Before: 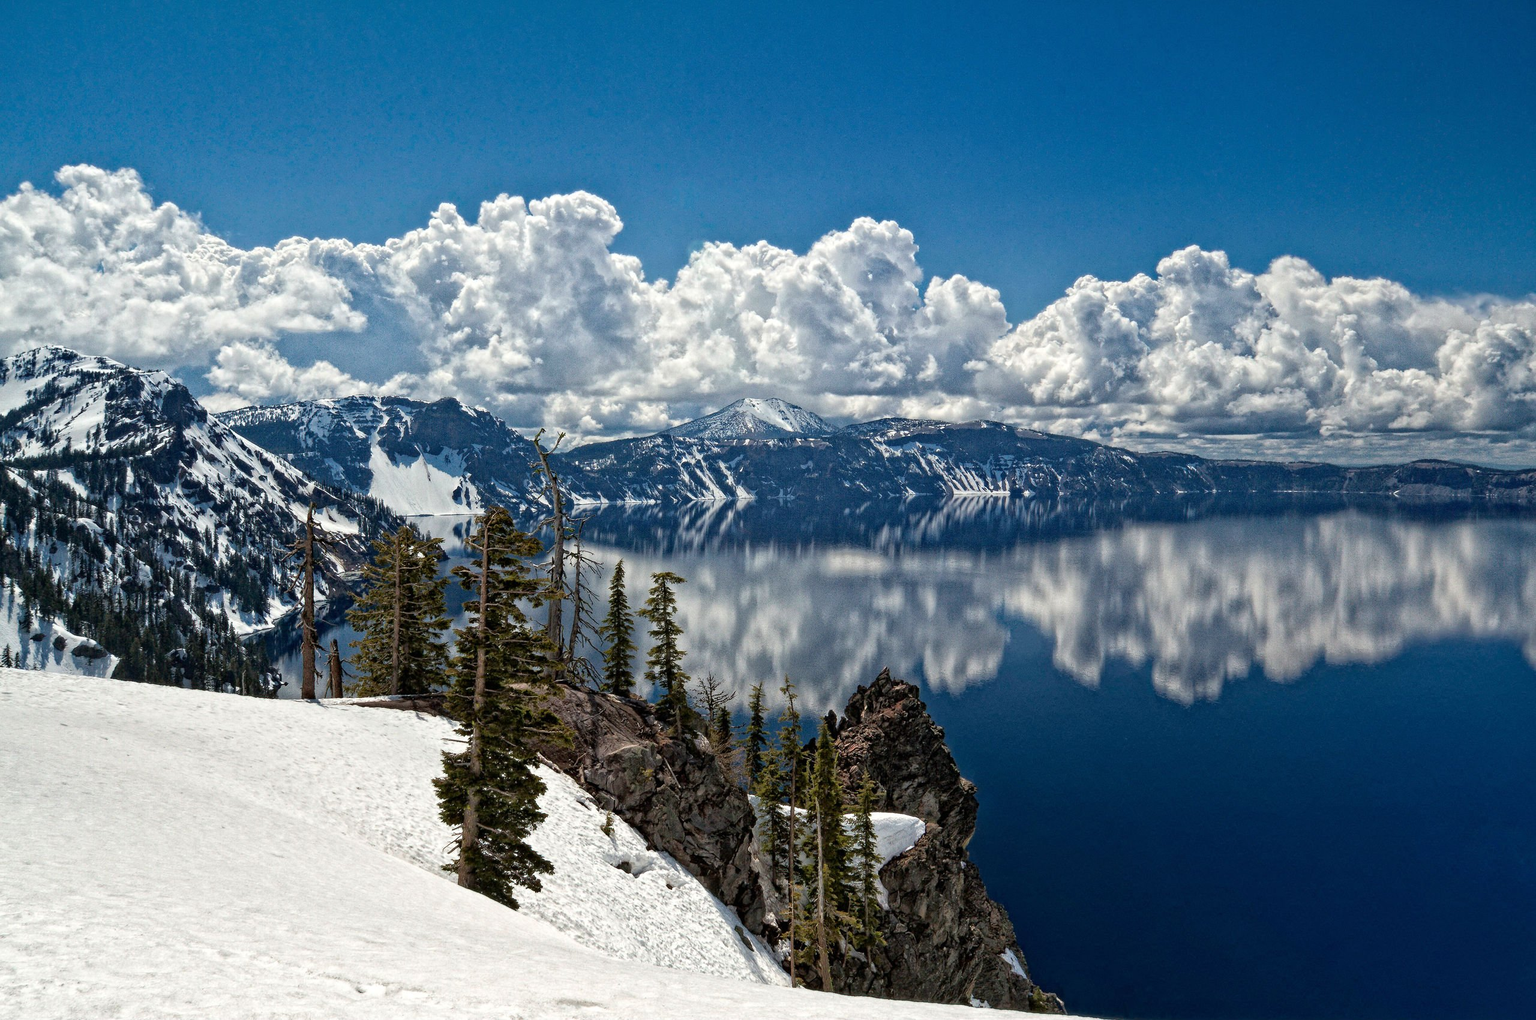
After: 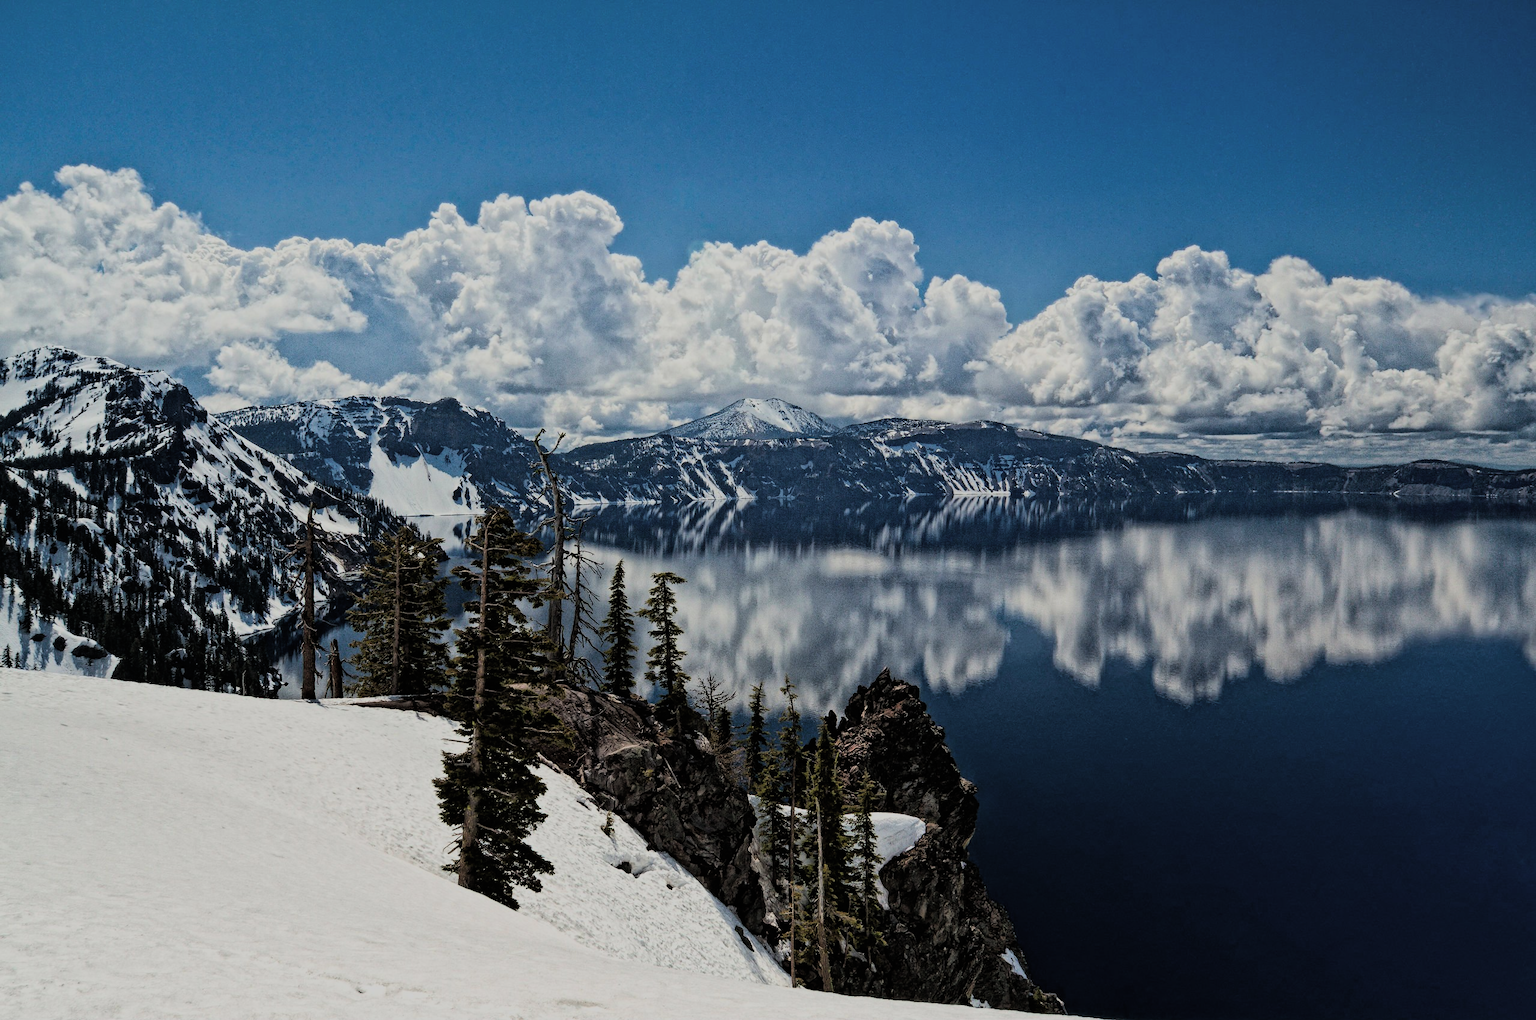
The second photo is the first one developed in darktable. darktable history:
filmic rgb: black relative exposure -6.15 EV, white relative exposure 6.96 EV, hardness 2.23, color science v6 (2022)
tone equalizer: -8 EV -0.75 EV, -7 EV -0.7 EV, -6 EV -0.6 EV, -5 EV -0.4 EV, -3 EV 0.4 EV, -2 EV 0.6 EV, -1 EV 0.7 EV, +0 EV 0.75 EV, edges refinement/feathering 500, mask exposure compensation -1.57 EV, preserve details no
exposure: black level correction -0.015, exposure -0.5 EV, compensate highlight preservation false
